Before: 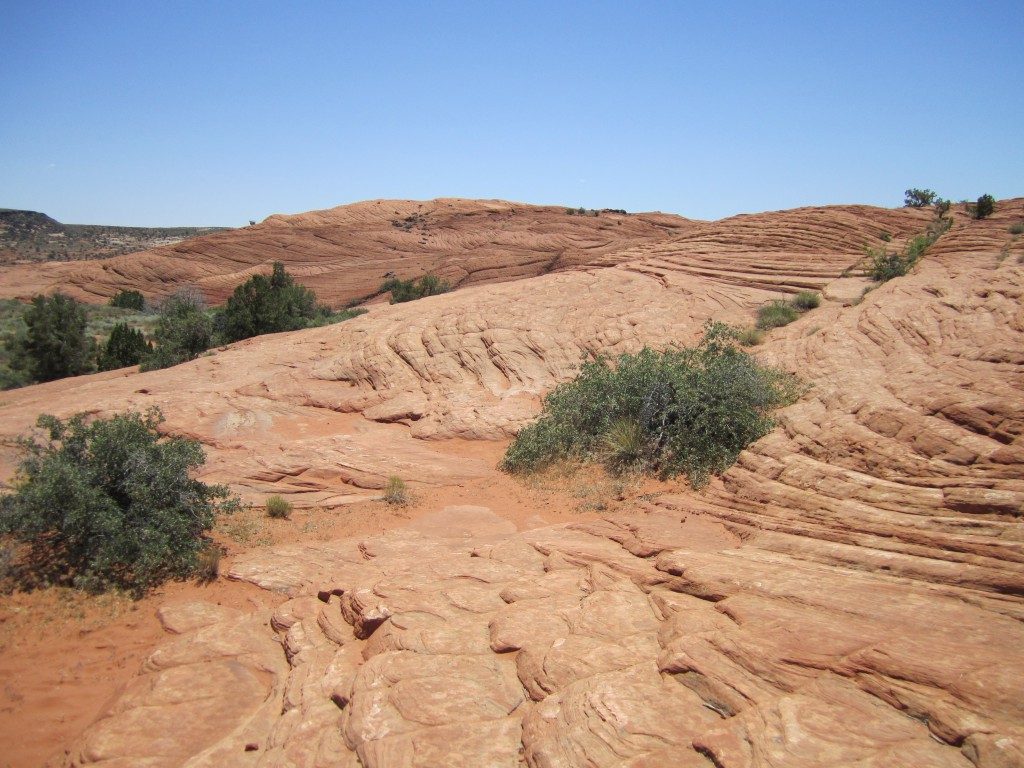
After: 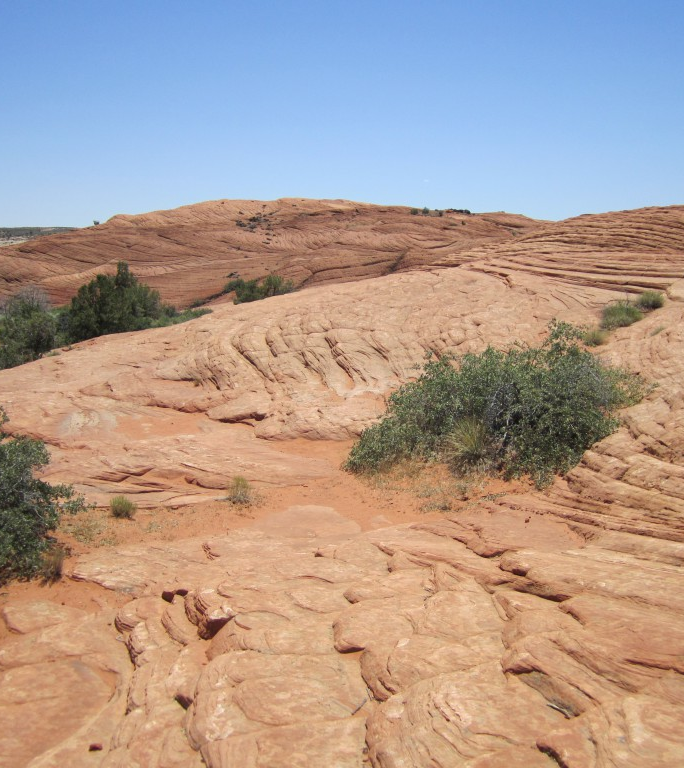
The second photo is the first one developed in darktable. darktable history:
crop and rotate: left 15.278%, right 17.921%
